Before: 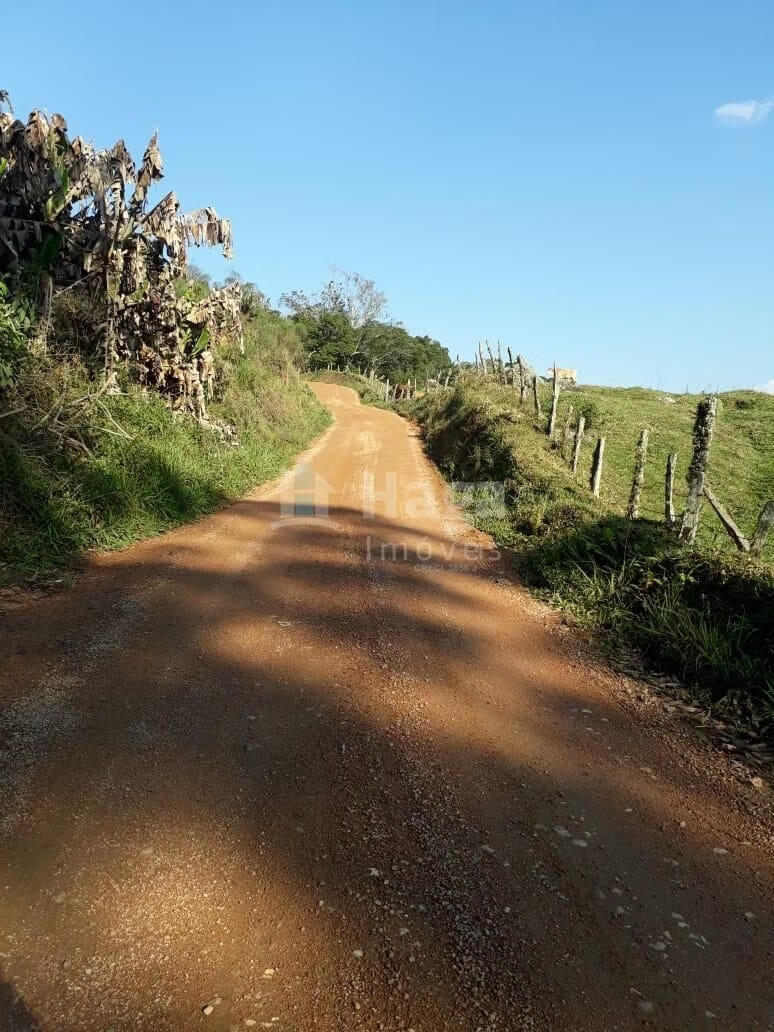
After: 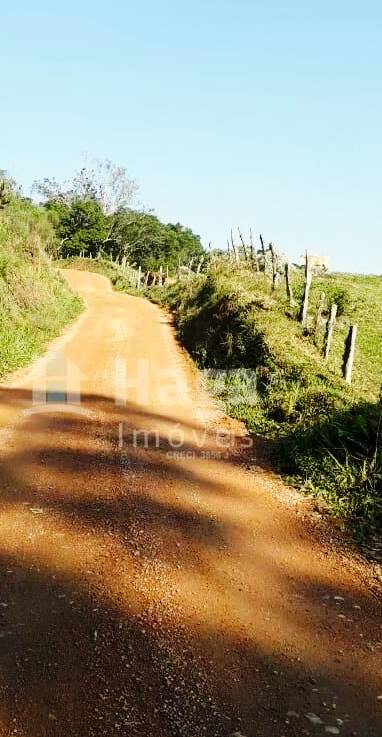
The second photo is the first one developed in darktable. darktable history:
color balance rgb: perceptual saturation grading › global saturation 0.52%
color correction: highlights a* 0.766, highlights b* 2.75, saturation 1.07
base curve: curves: ch0 [(0, 0) (0.036, 0.025) (0.121, 0.166) (0.206, 0.329) (0.605, 0.79) (1, 1)], preserve colors none
crop: left 32.064%, top 10.972%, right 18.562%, bottom 17.551%
